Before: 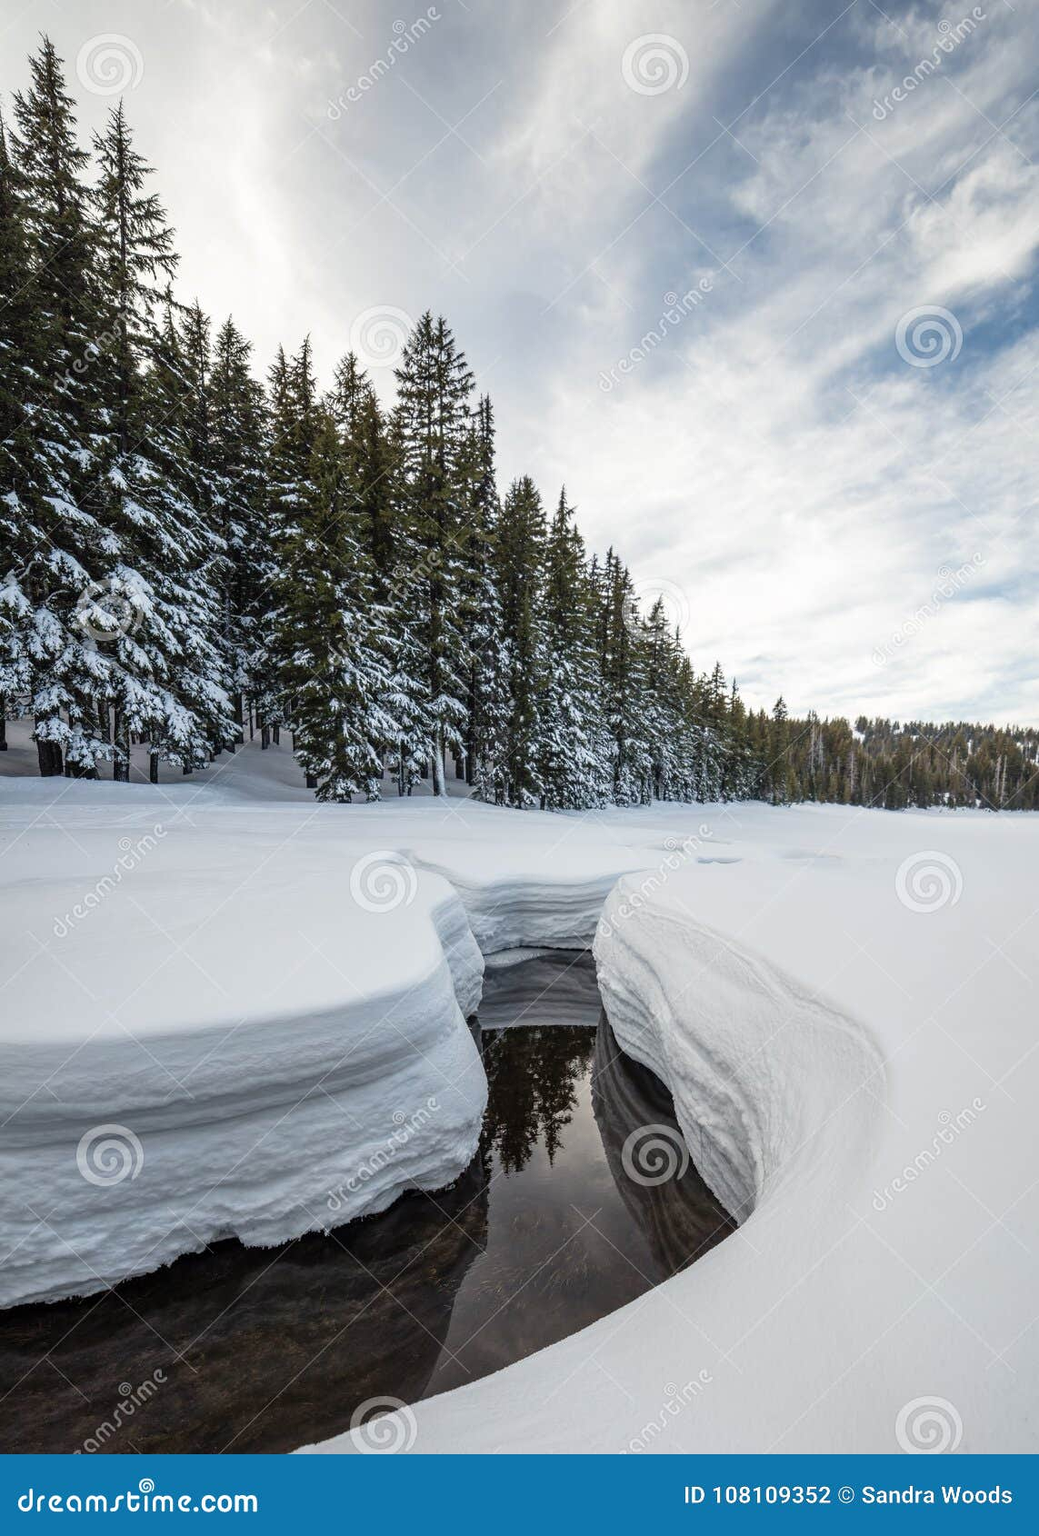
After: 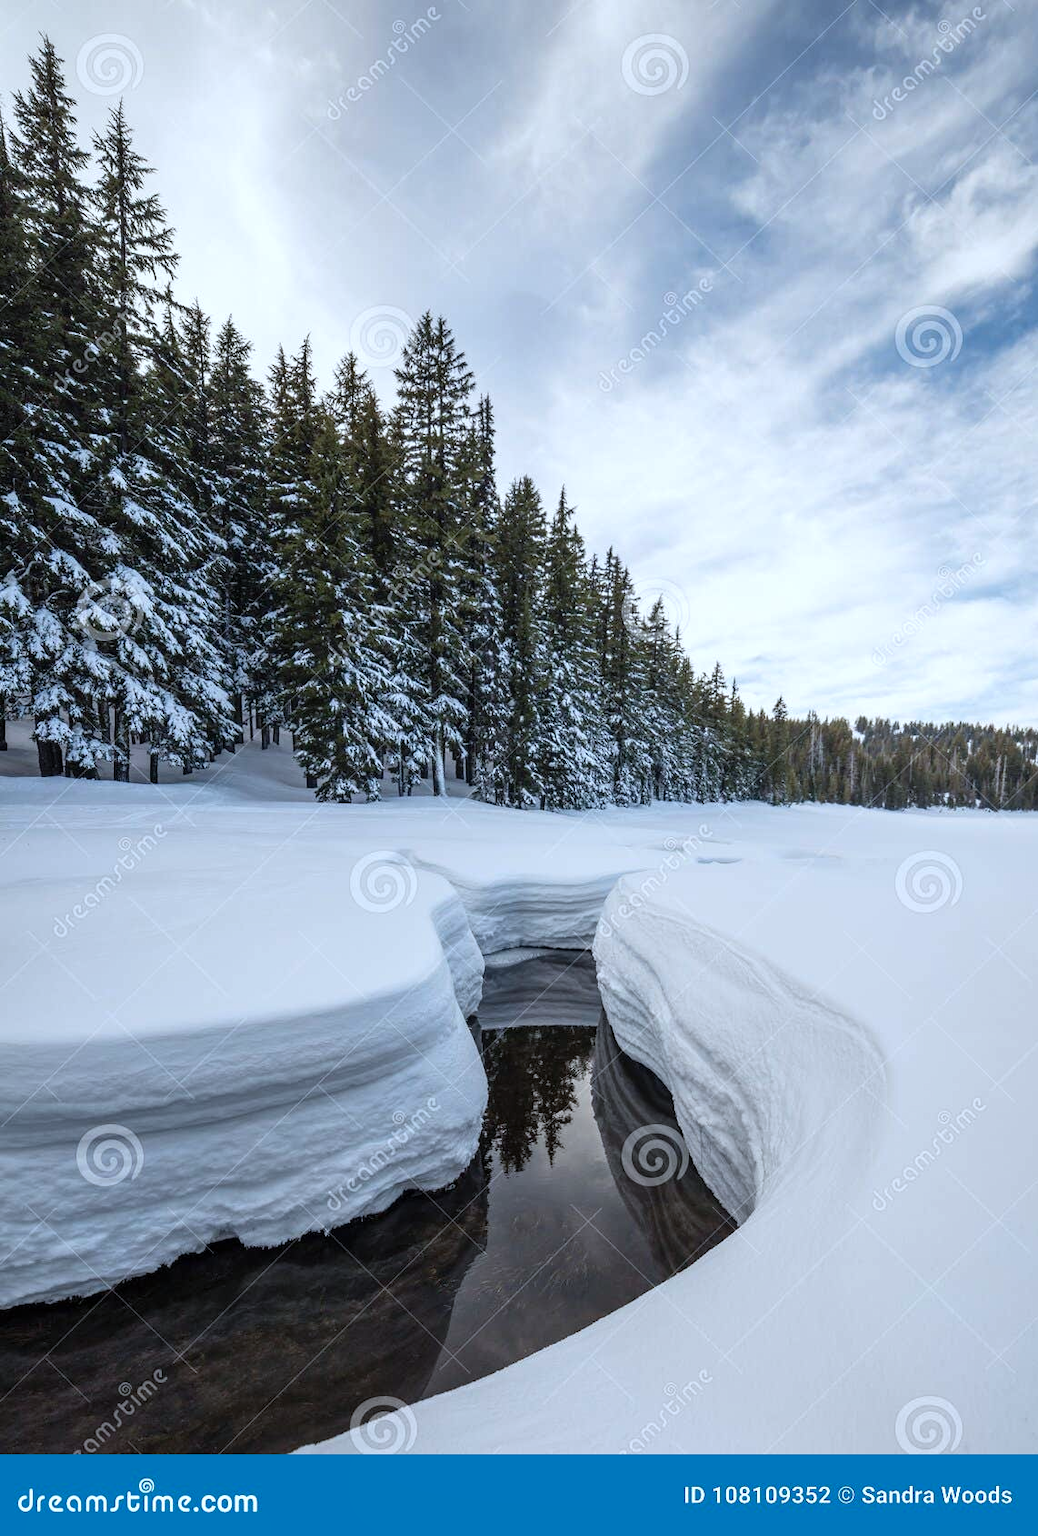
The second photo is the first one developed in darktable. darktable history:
color calibration: x 0.367, y 0.376, temperature 4372.25 K
tone equalizer: on, module defaults
